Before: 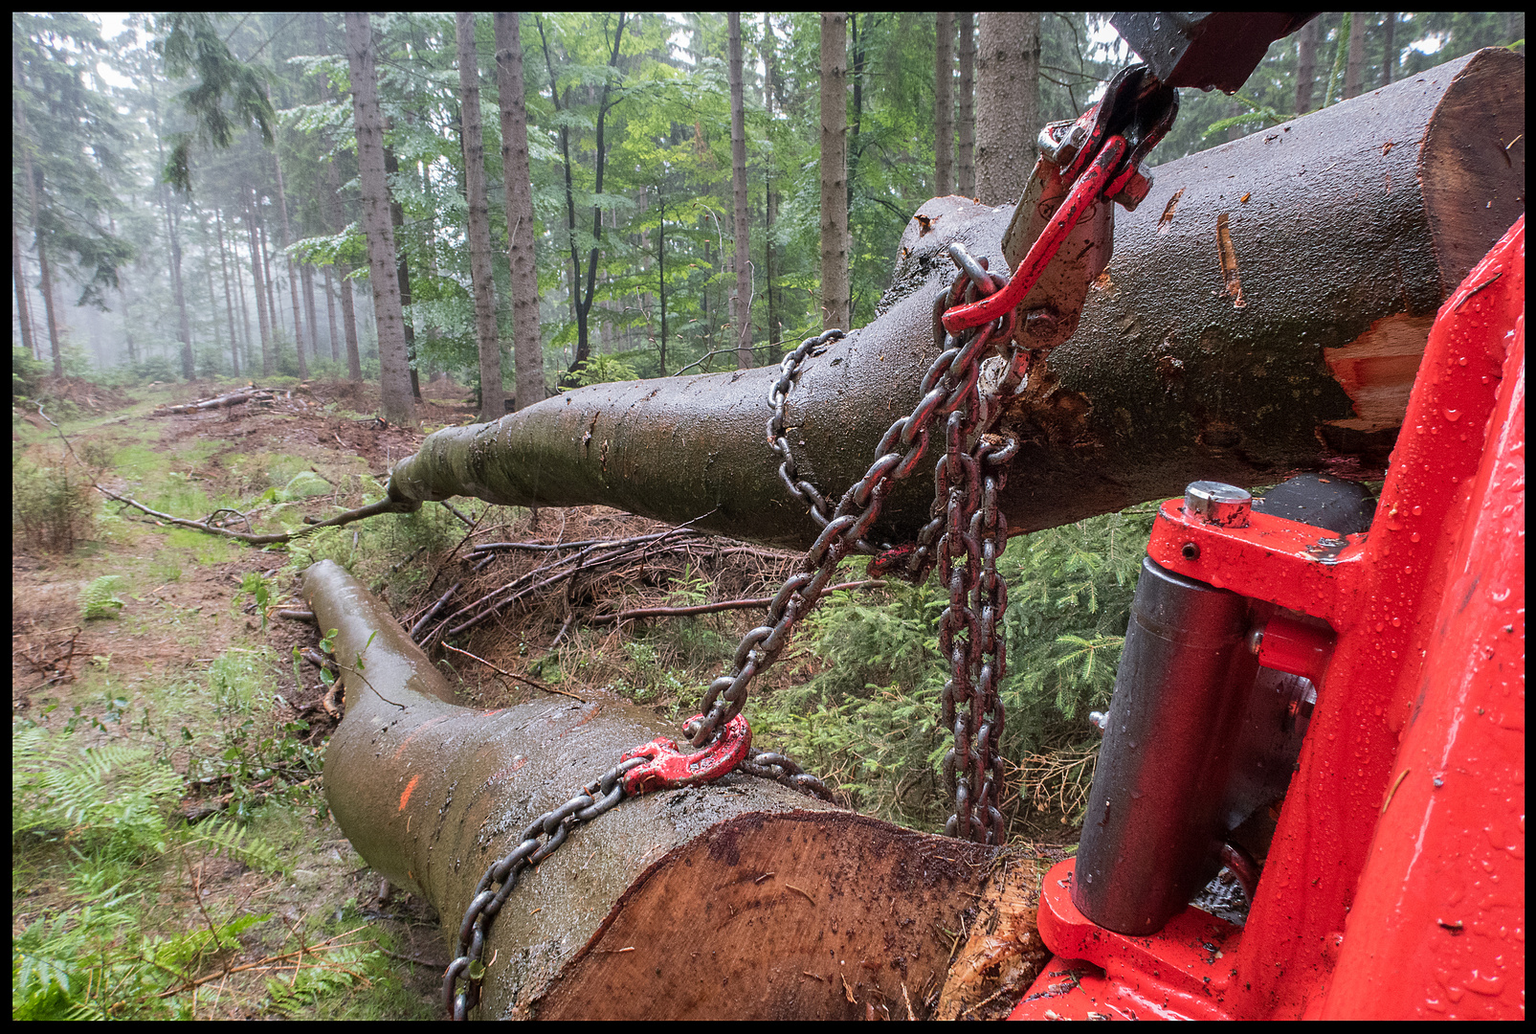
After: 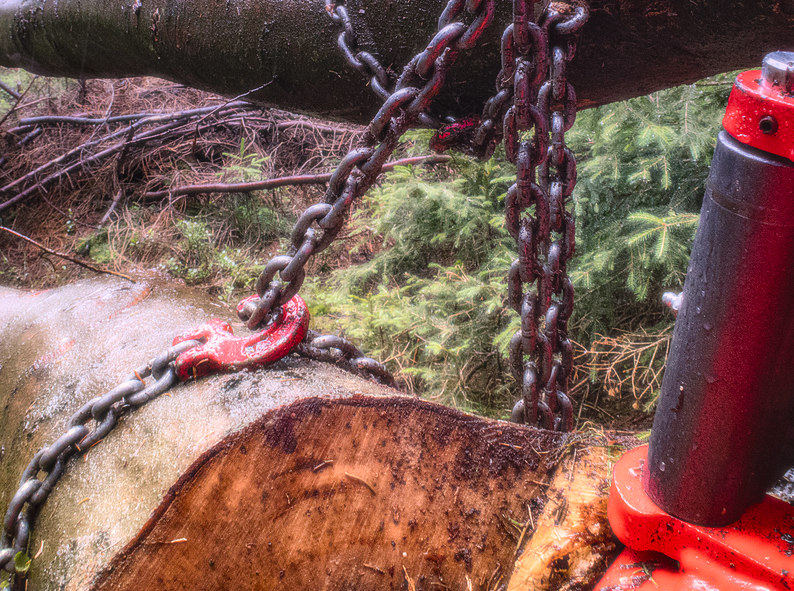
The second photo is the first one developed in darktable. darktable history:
graduated density: hue 238.83°, saturation 50%
color balance rgb: shadows lift › chroma 2%, shadows lift › hue 247.2°, power › chroma 0.3%, power › hue 25.2°, highlights gain › chroma 3%, highlights gain › hue 60°, global offset › luminance 0.75%, perceptual saturation grading › global saturation 20%, perceptual saturation grading › highlights -20%, perceptual saturation grading › shadows 30%, global vibrance 20%
crop: left 29.672%, top 41.786%, right 20.851%, bottom 3.487%
local contrast: on, module defaults
bloom: size 0%, threshold 54.82%, strength 8.31%
